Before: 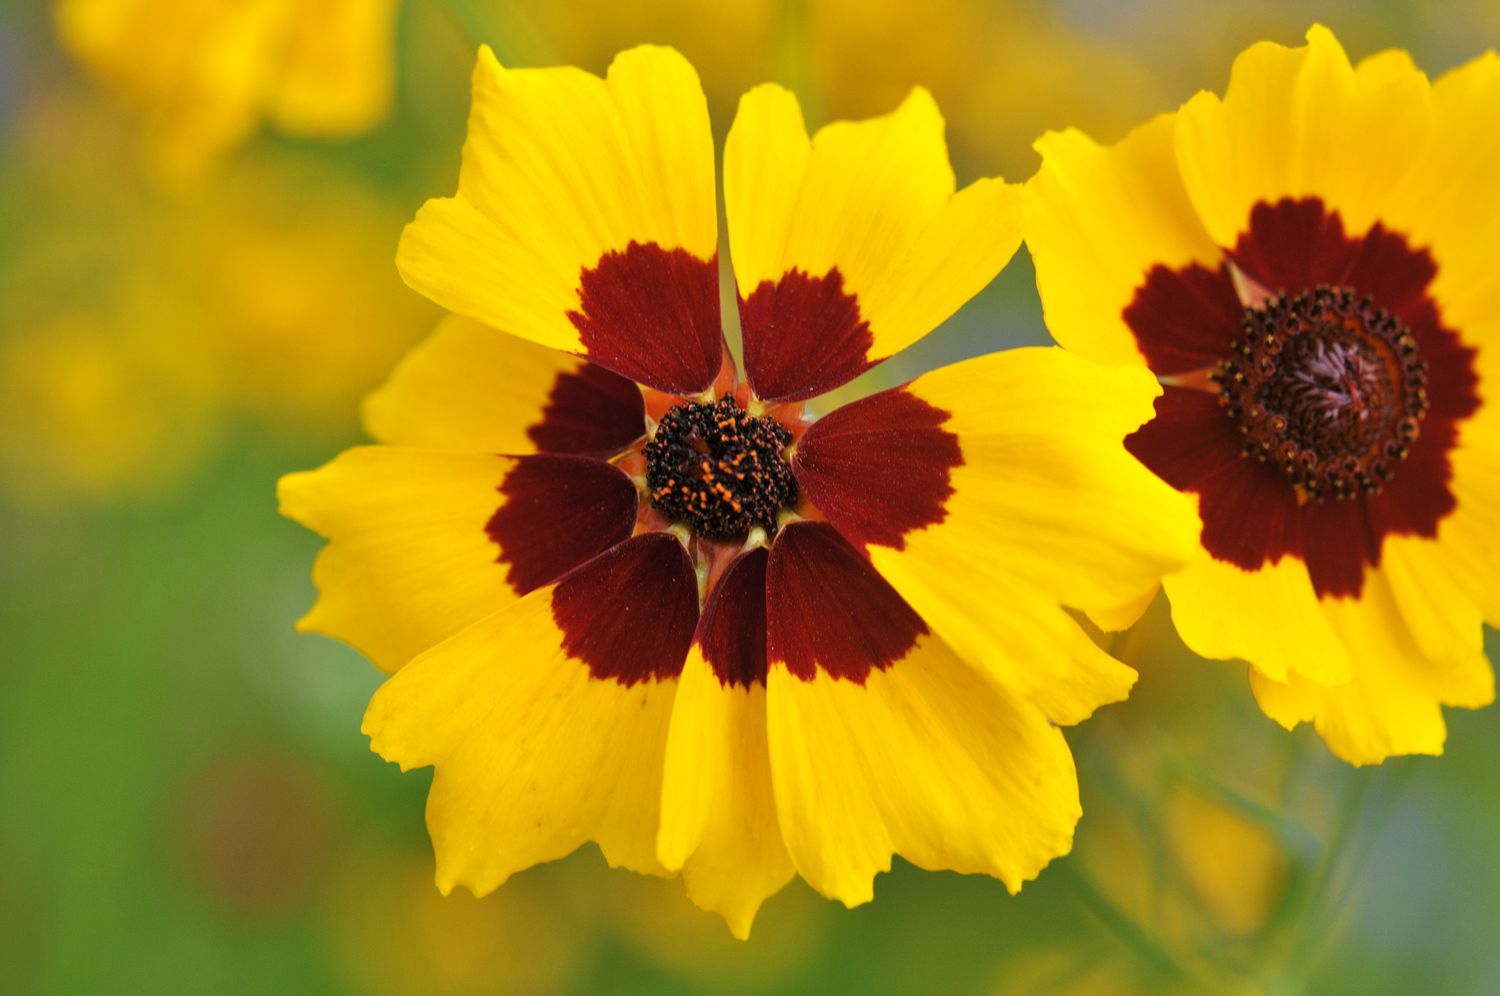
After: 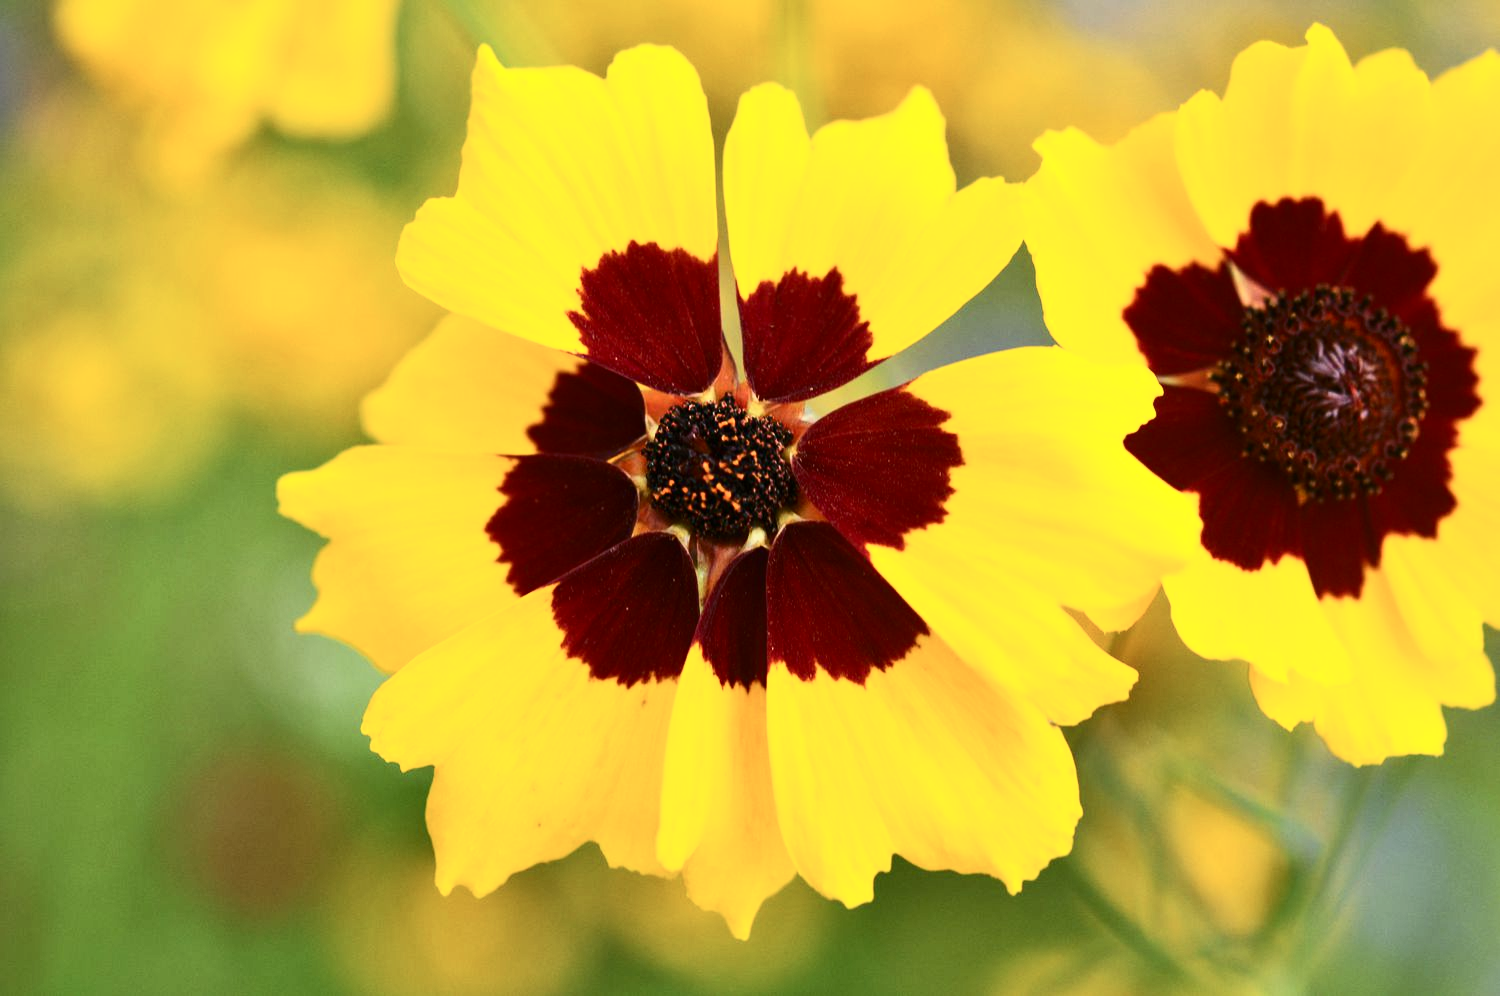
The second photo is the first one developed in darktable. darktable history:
contrast brightness saturation: contrast 0.375, brightness 0.114
